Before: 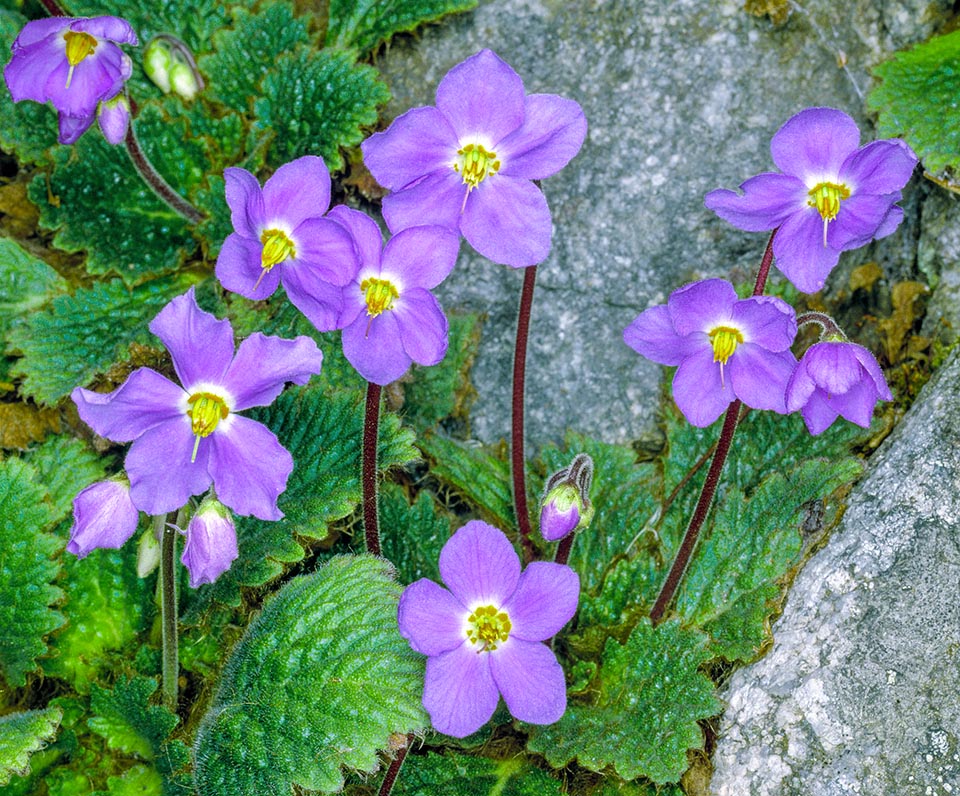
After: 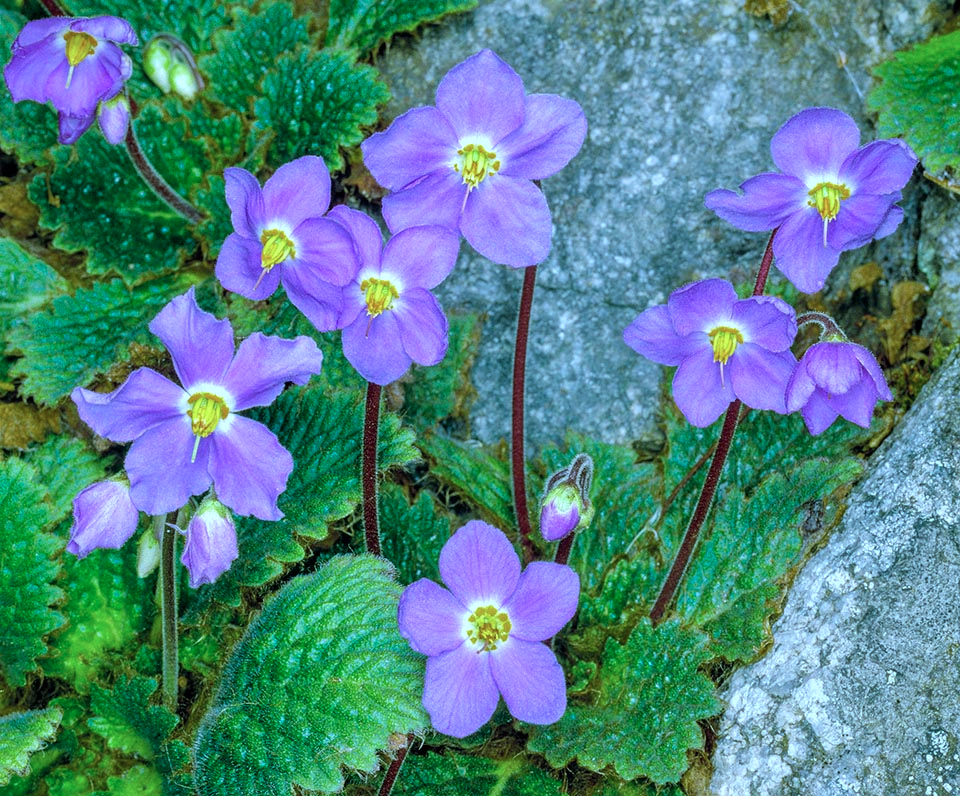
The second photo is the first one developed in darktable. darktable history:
shadows and highlights: low approximation 0.01, soften with gaussian
color correction: highlights a* -10.72, highlights b* -19.03
